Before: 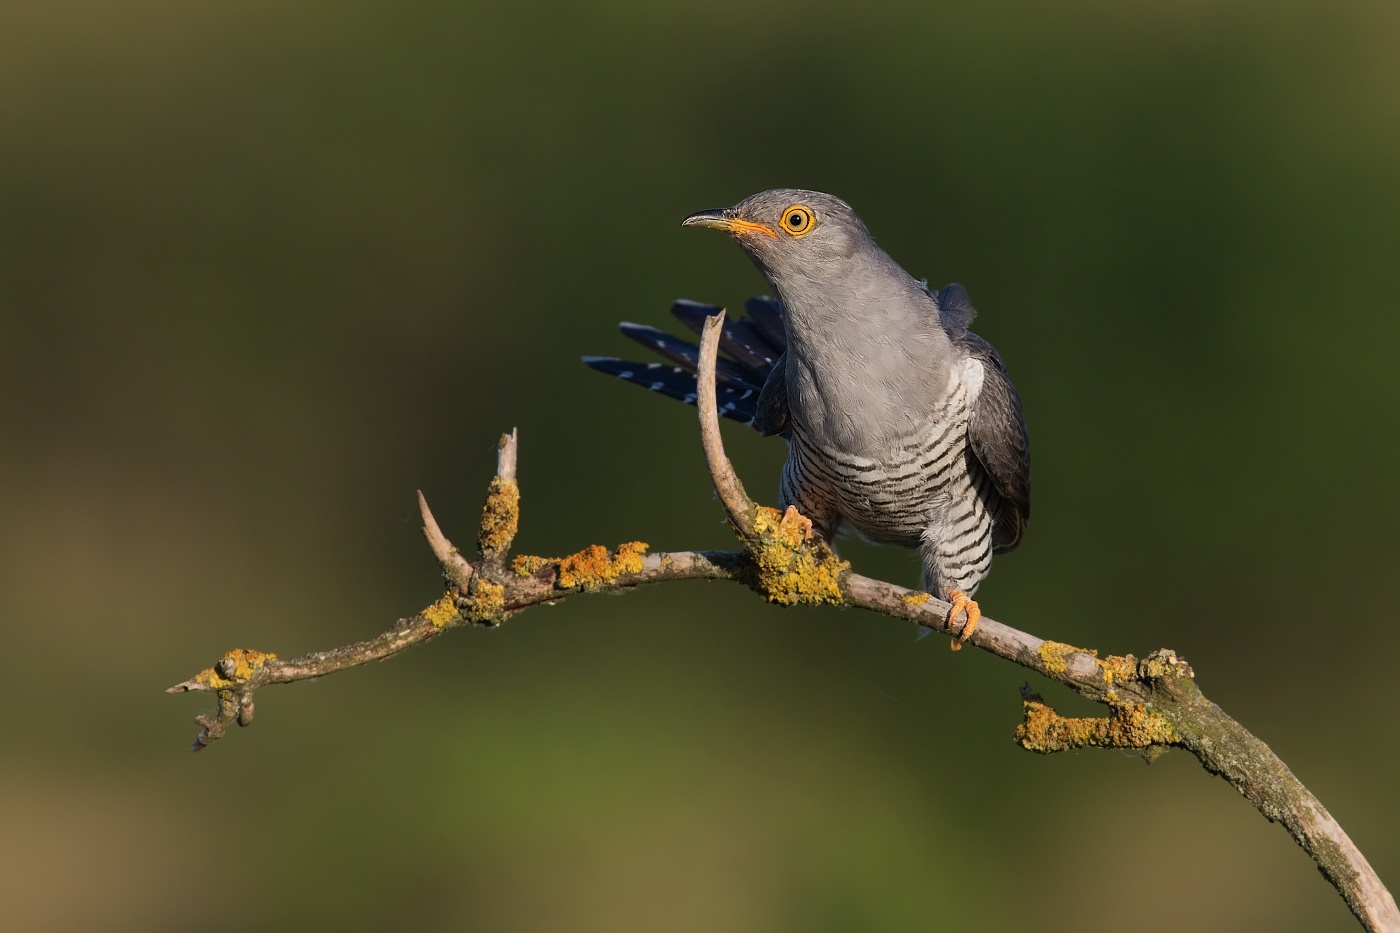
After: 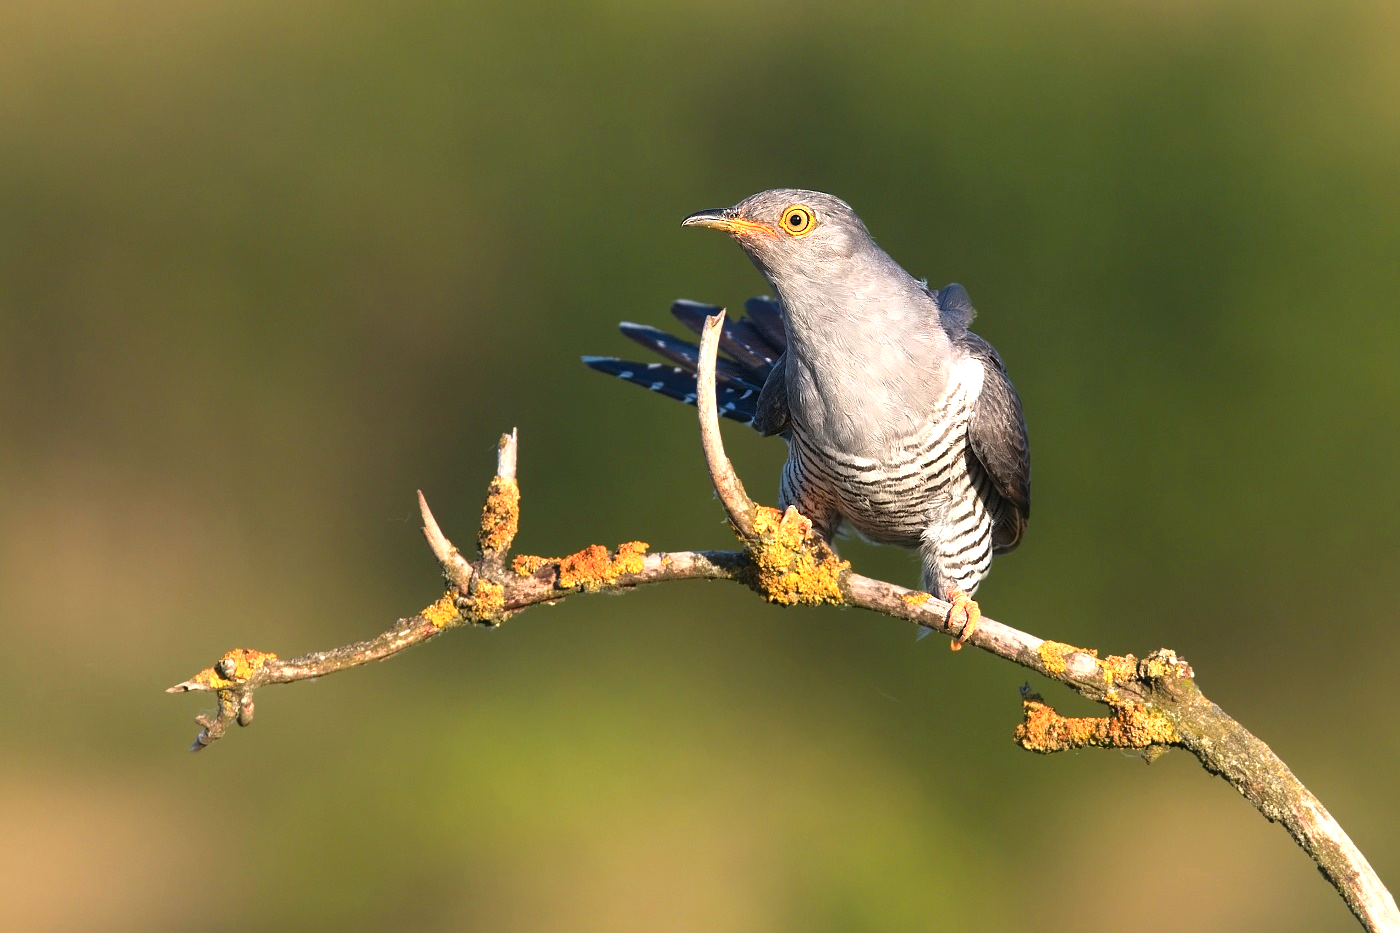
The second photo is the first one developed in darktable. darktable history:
color zones: curves: ch1 [(0.239, 0.552) (0.75, 0.5)]; ch2 [(0.25, 0.462) (0.749, 0.457)]
exposure: exposure 0.63 EV, compensate exposure bias true, compensate highlight preservation false
